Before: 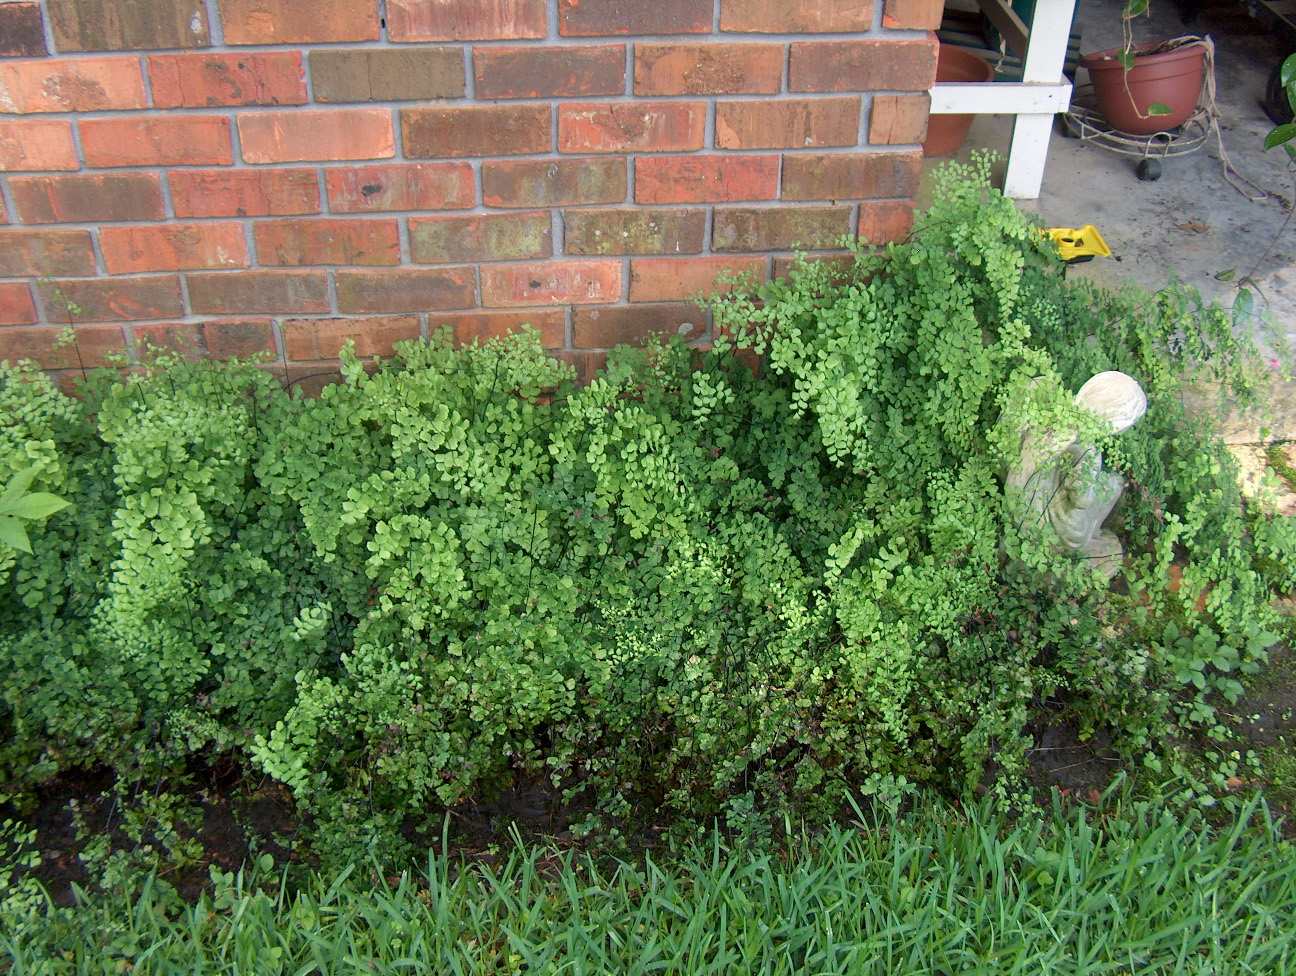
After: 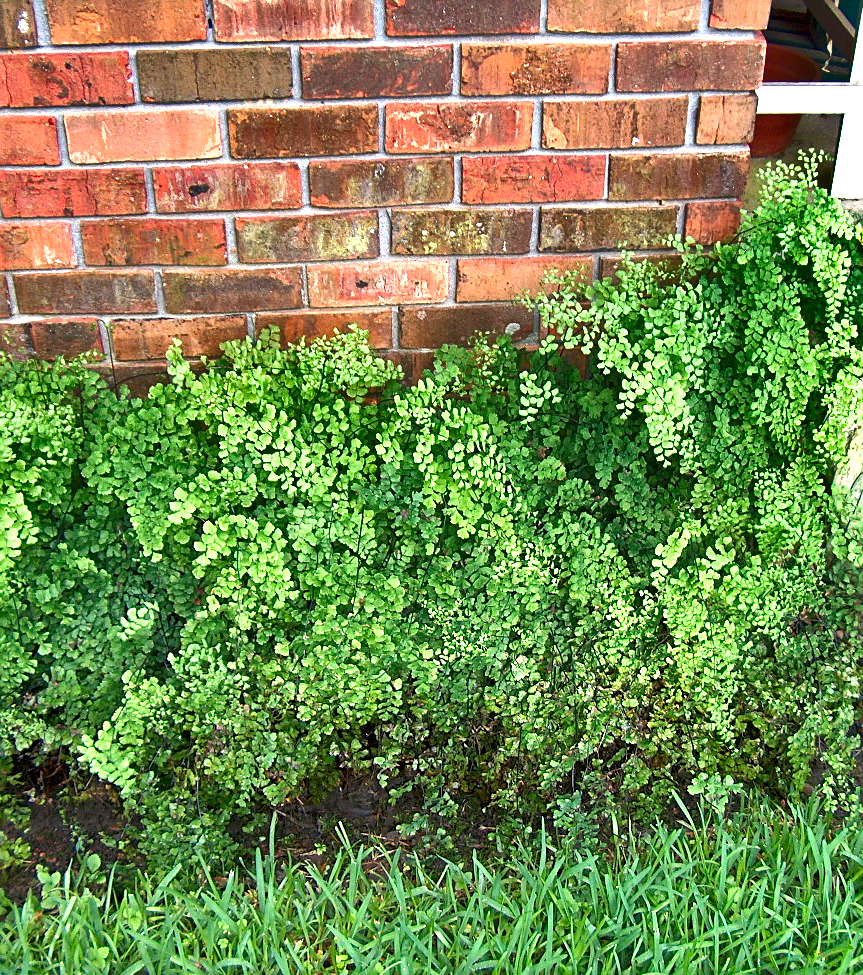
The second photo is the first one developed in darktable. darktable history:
sharpen: on, module defaults
exposure: black level correction 0, exposure 1.45 EV, compensate exposure bias true, compensate highlight preservation false
crop and rotate: left 13.37%, right 20.015%
shadows and highlights: shadows 78.92, white point adjustment -9.16, highlights -61.29, soften with gaussian
